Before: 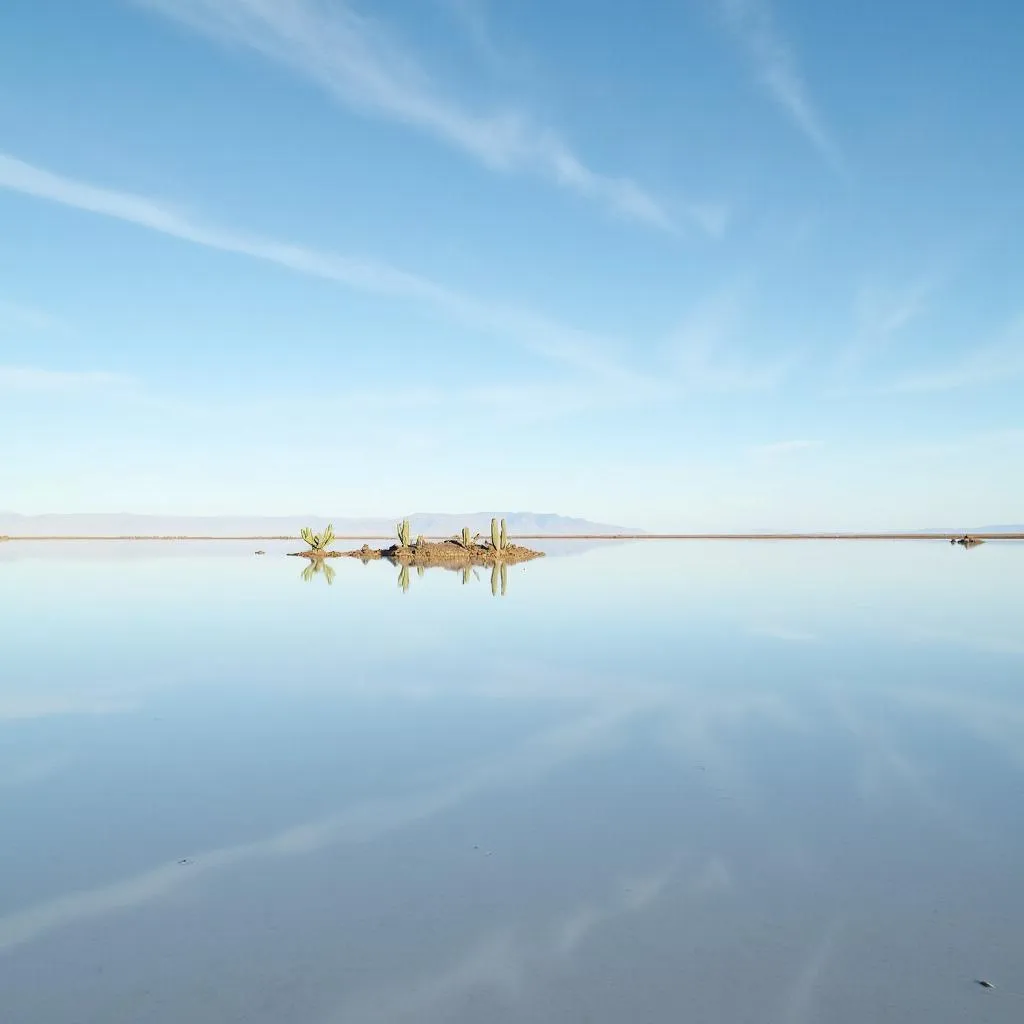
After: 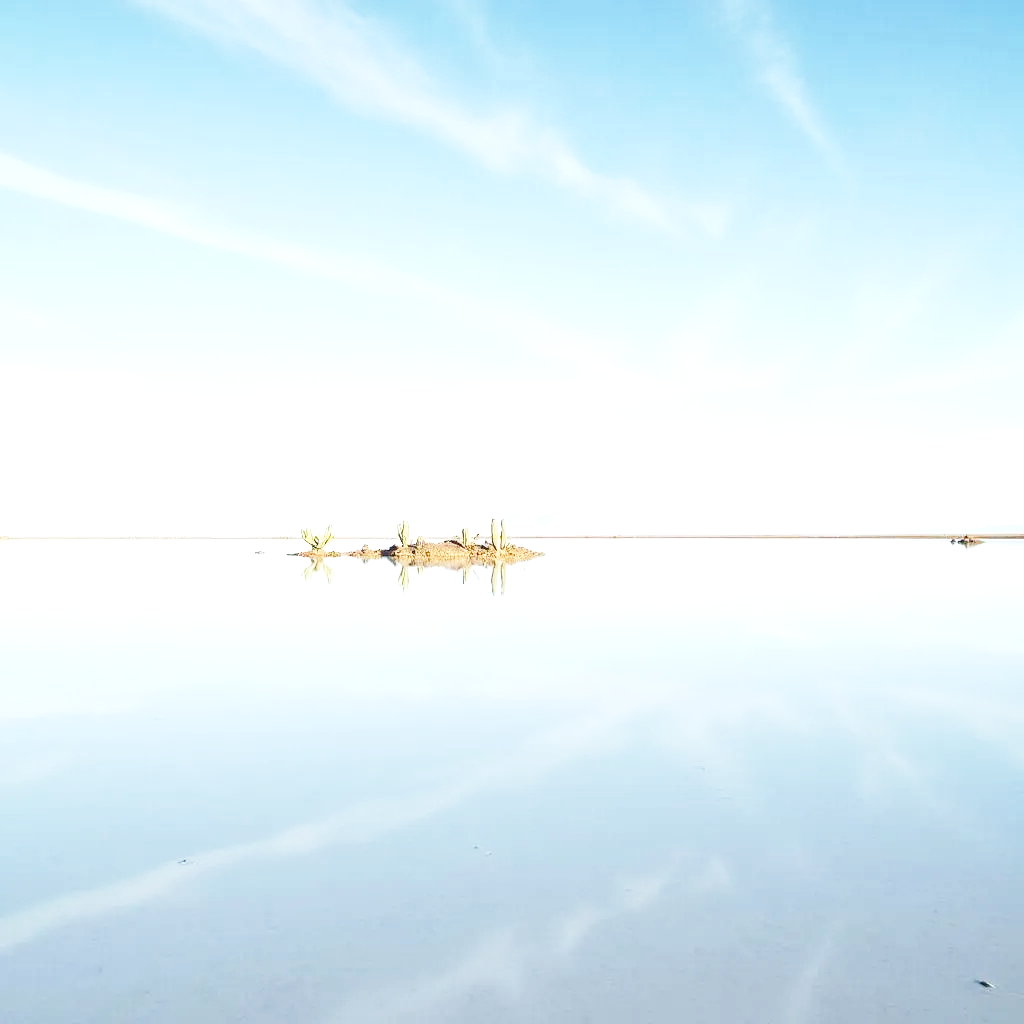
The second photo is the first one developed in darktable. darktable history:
base curve: curves: ch0 [(0, 0) (0.028, 0.03) (0.121, 0.232) (0.46, 0.748) (0.859, 0.968) (1, 1)], preserve colors none
local contrast: on, module defaults
shadows and highlights: shadows 42.93, highlights 7.26
exposure: black level correction 0.001, exposure 0.5 EV, compensate highlight preservation false
